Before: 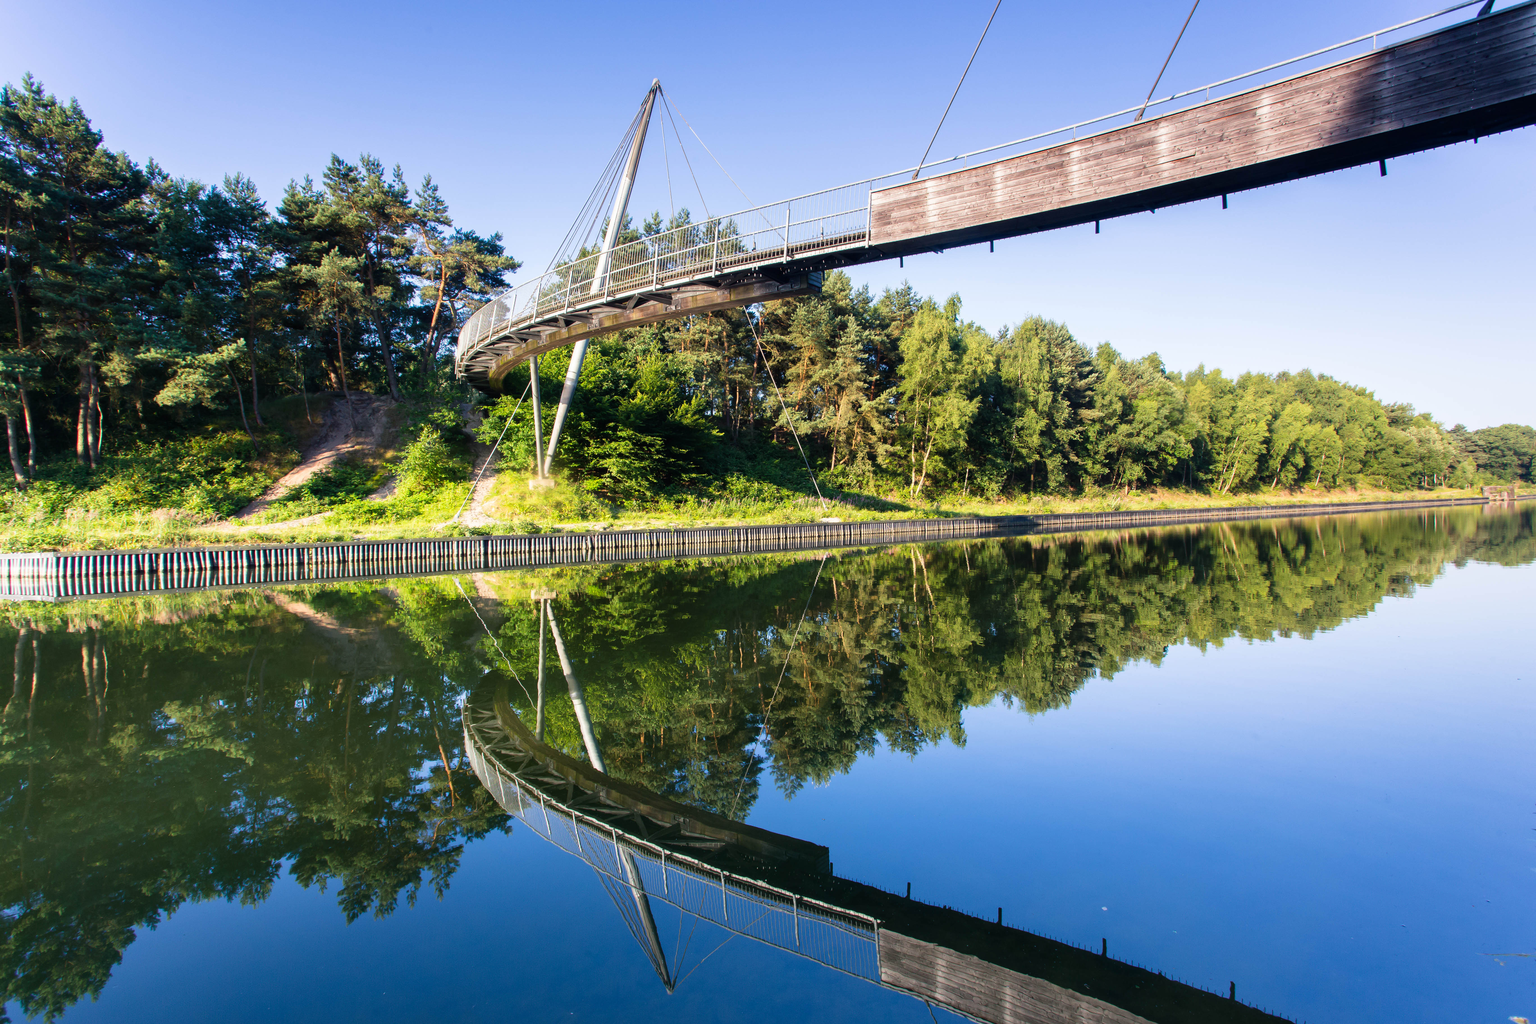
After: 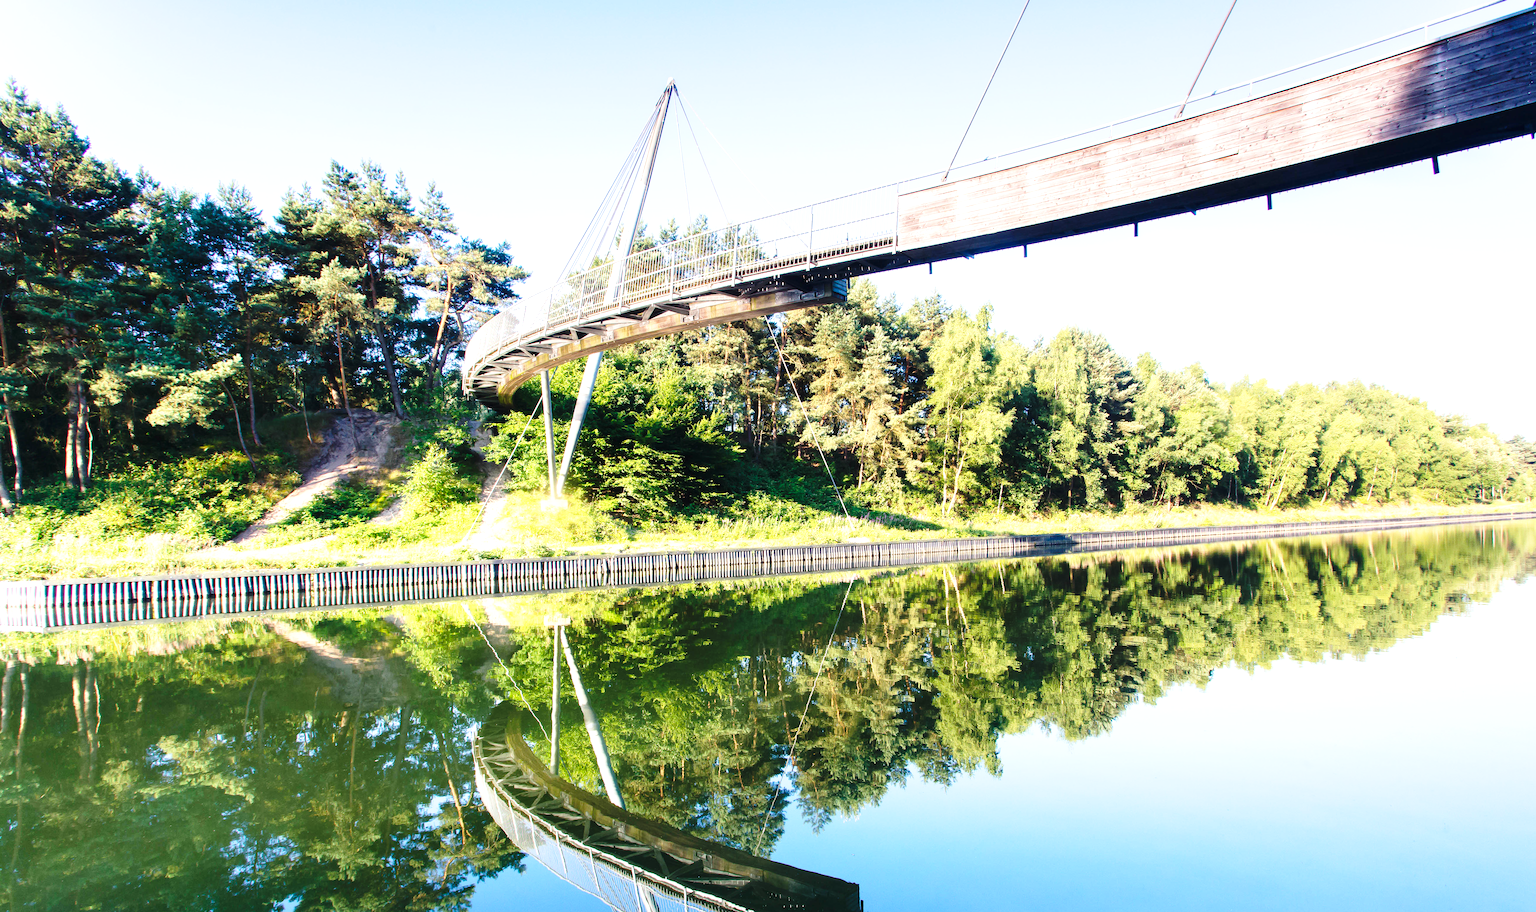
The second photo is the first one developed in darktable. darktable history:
crop and rotate: angle 0.46°, left 0.35%, right 3.336%, bottom 14.143%
base curve: curves: ch0 [(0, 0) (0.028, 0.03) (0.121, 0.232) (0.46, 0.748) (0.859, 0.968) (1, 1)], preserve colors none
exposure: black level correction 0, exposure 0.833 EV, compensate highlight preservation false
